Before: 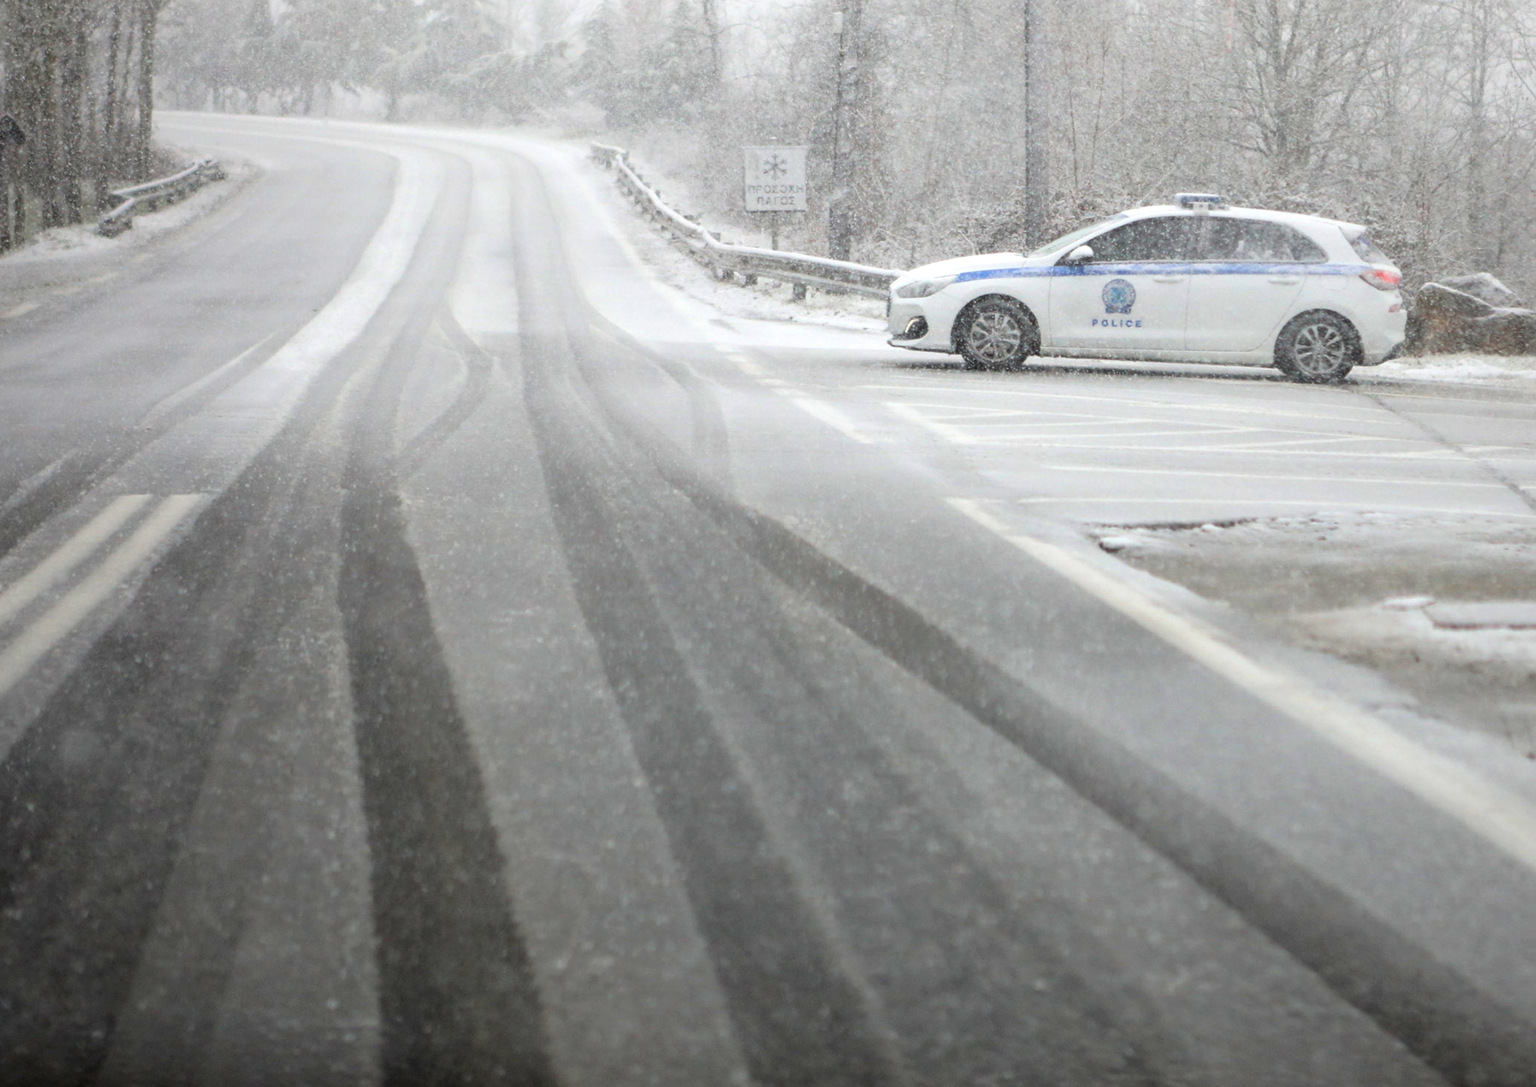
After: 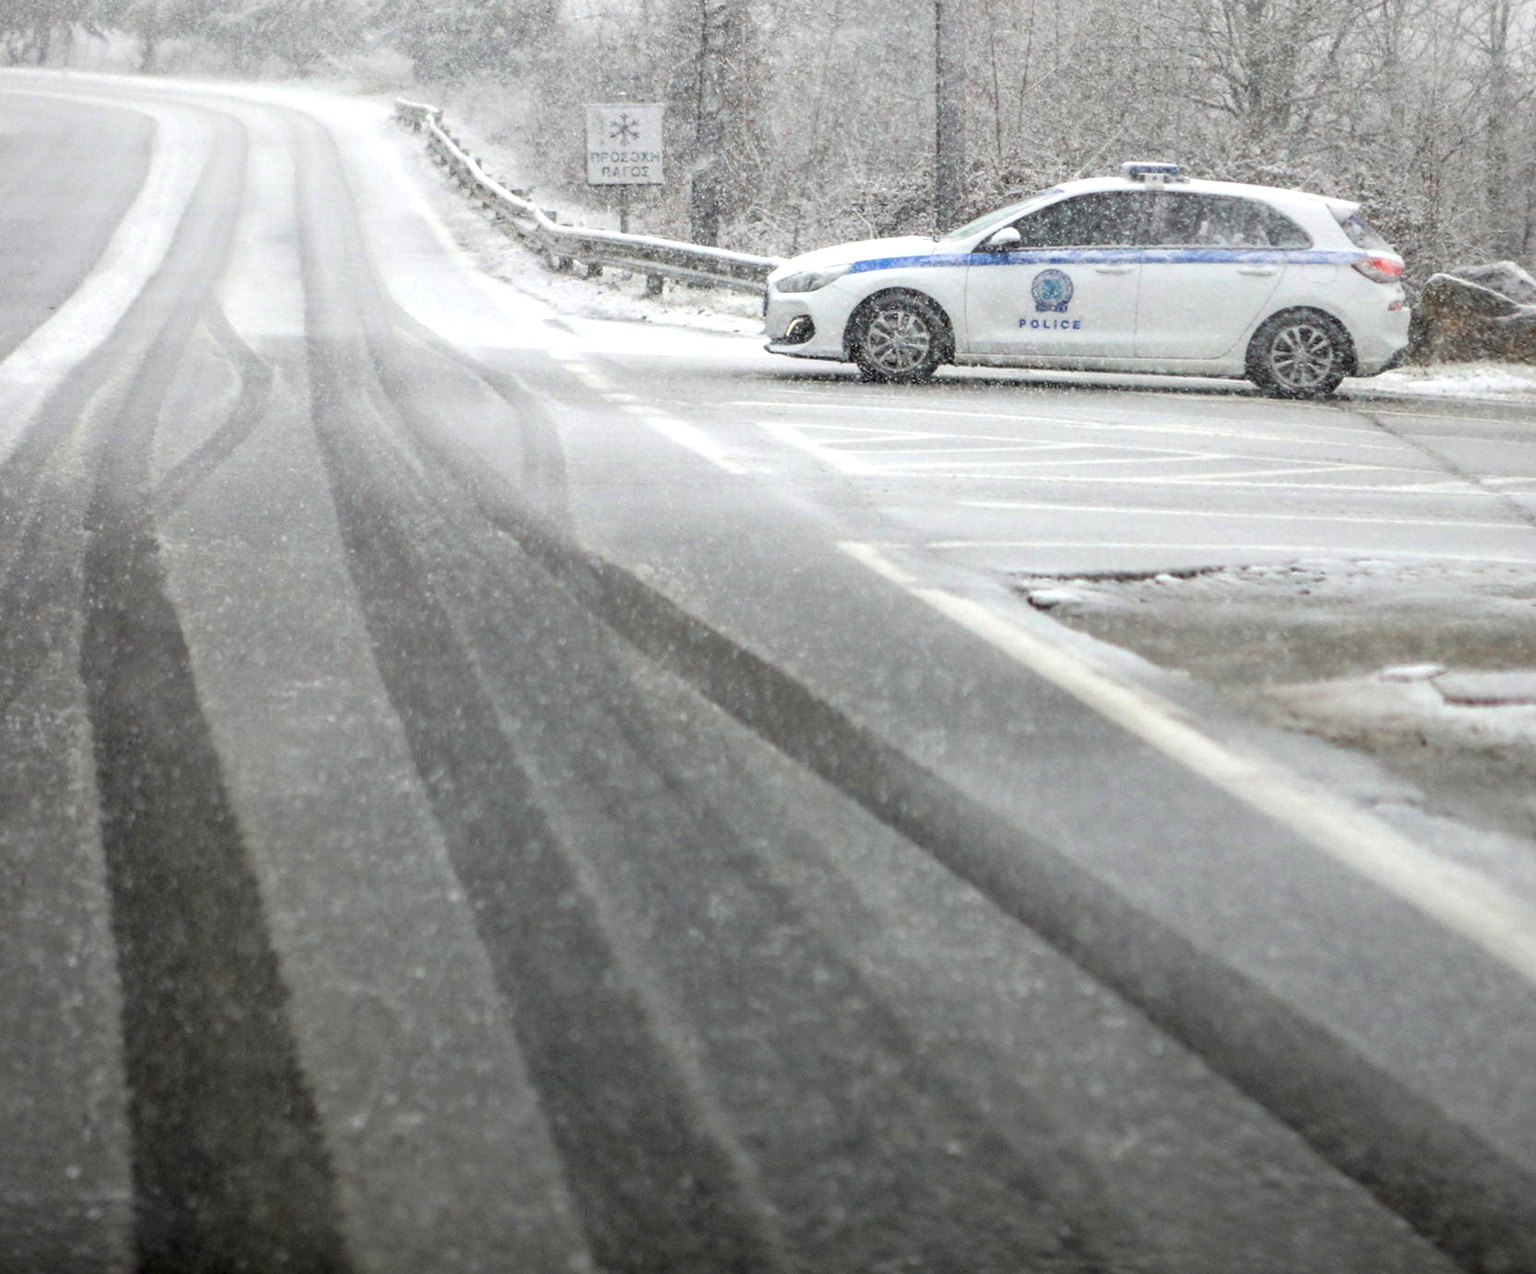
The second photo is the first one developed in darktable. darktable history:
local contrast: detail 130%
crop and rotate: left 17.85%, top 5.851%, right 1.763%
haze removal: compatibility mode true, adaptive false
